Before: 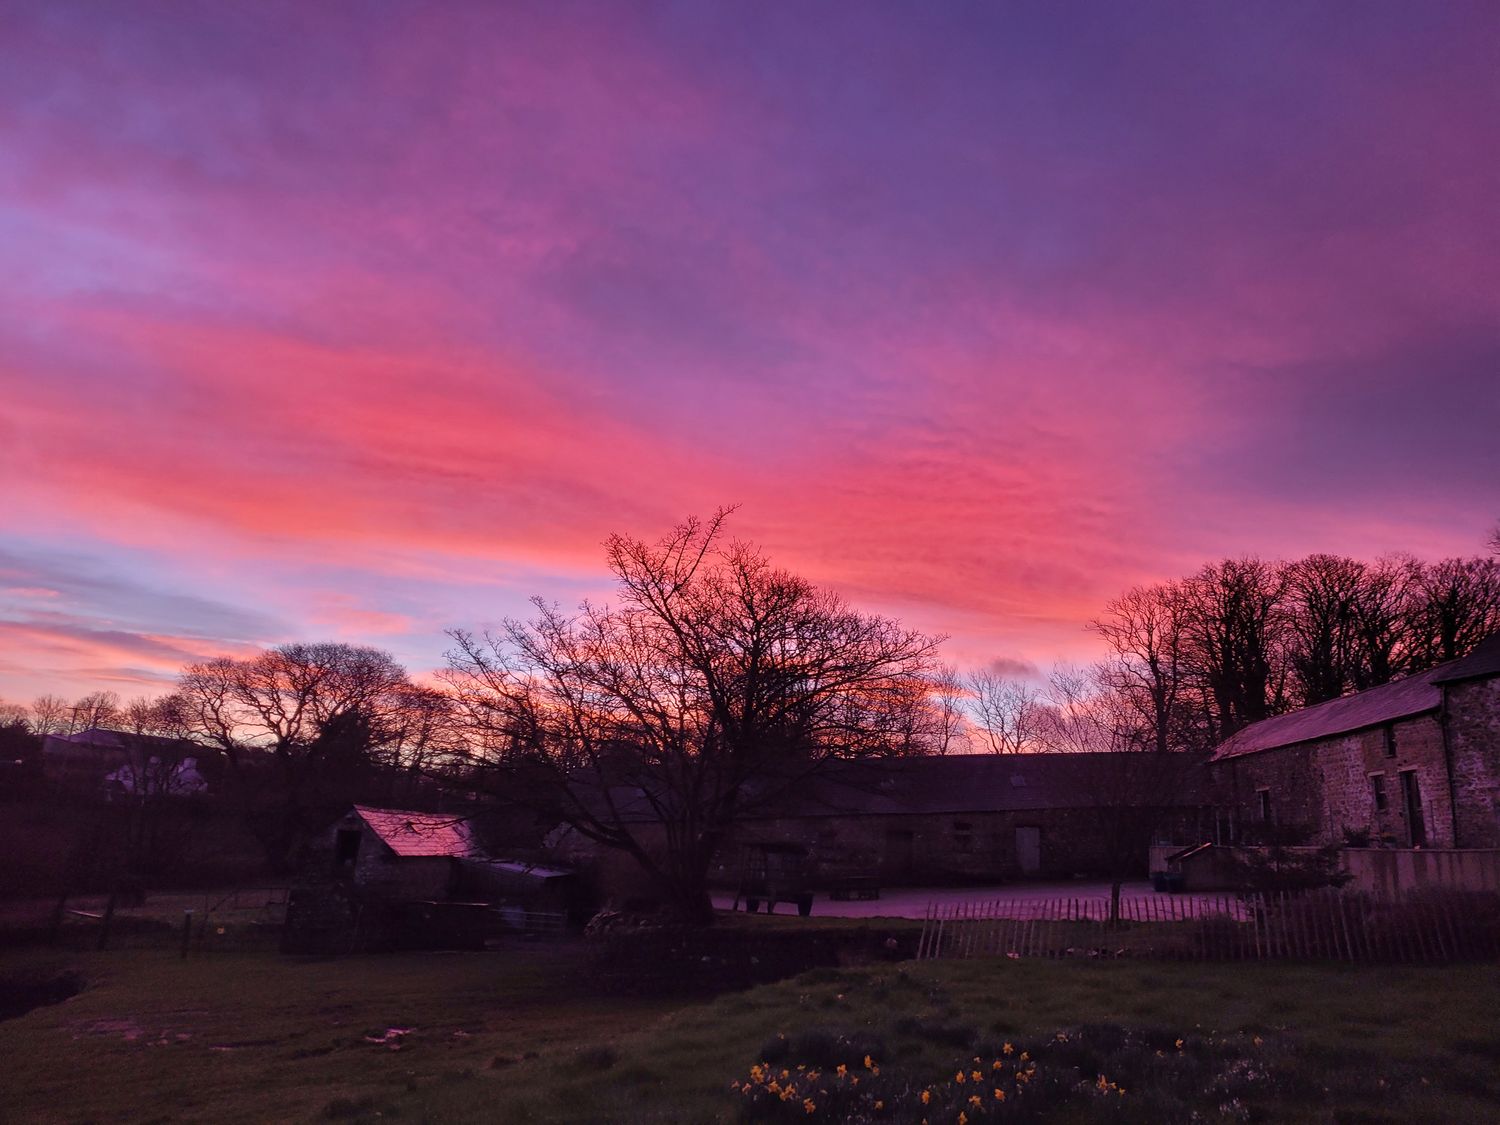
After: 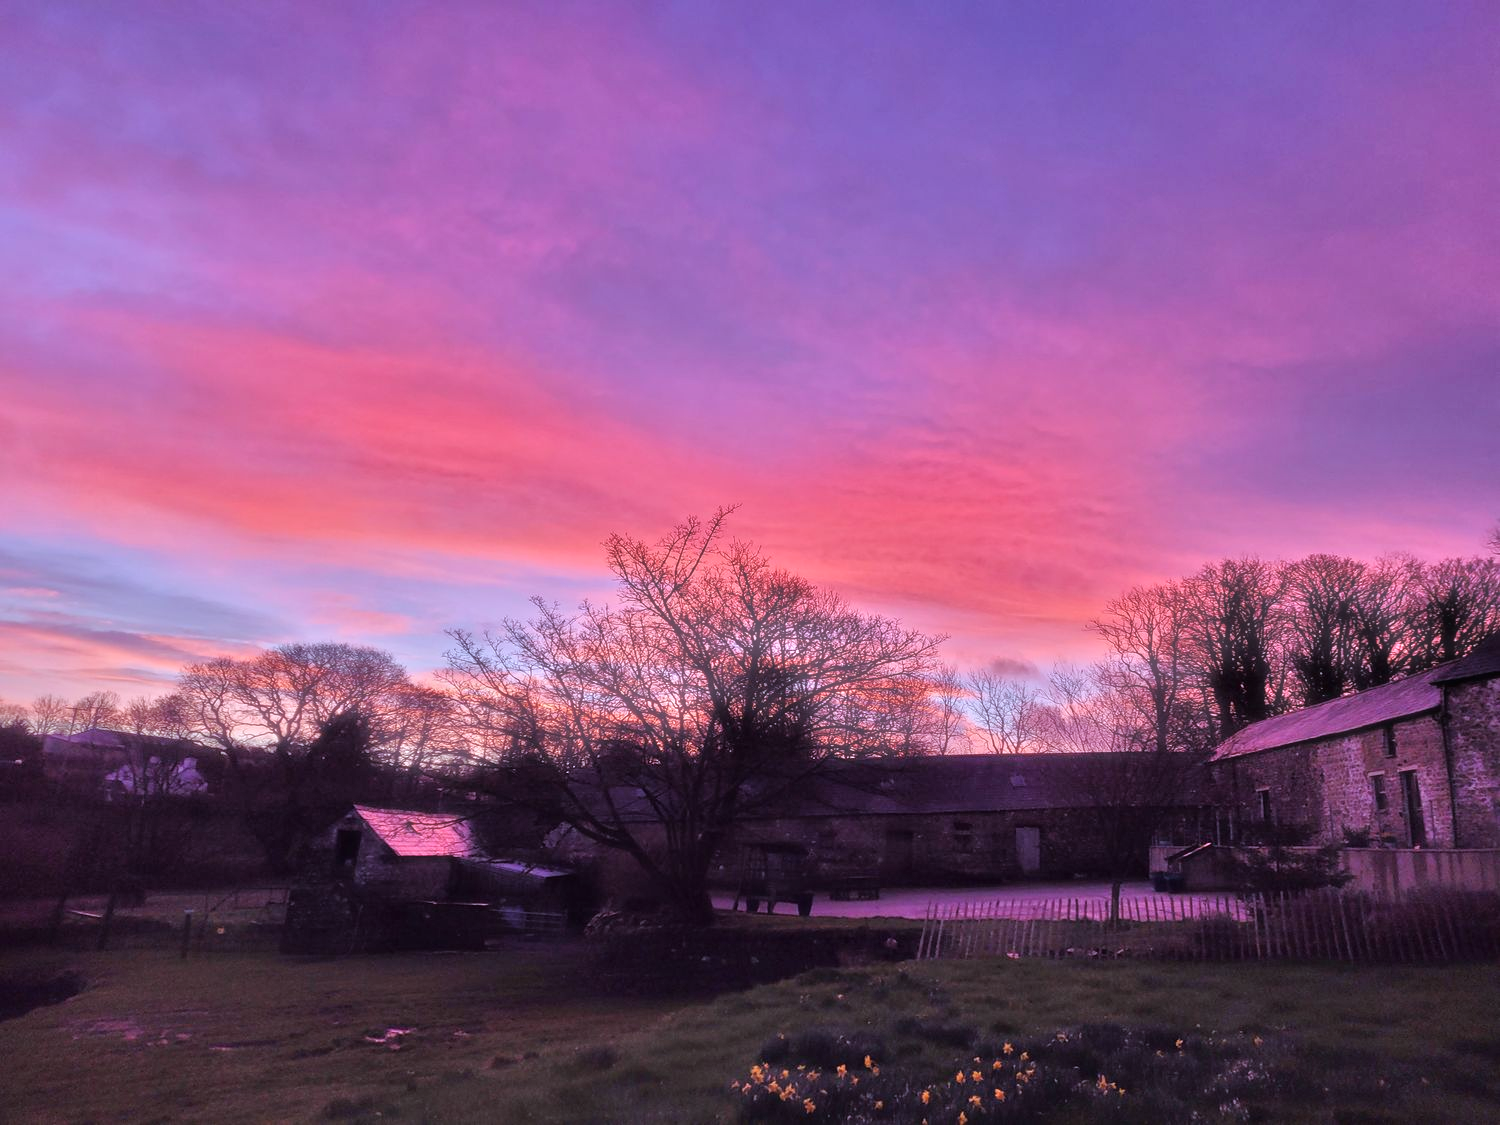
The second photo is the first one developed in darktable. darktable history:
color calibration: illuminant custom, x 0.368, y 0.373, temperature 4330.32 K
tone equalizer: -7 EV 0.15 EV, -6 EV 0.6 EV, -5 EV 1.15 EV, -4 EV 1.33 EV, -3 EV 1.15 EV, -2 EV 0.6 EV, -1 EV 0.15 EV, mask exposure compensation -0.5 EV
haze removal: strength -0.09, adaptive false
